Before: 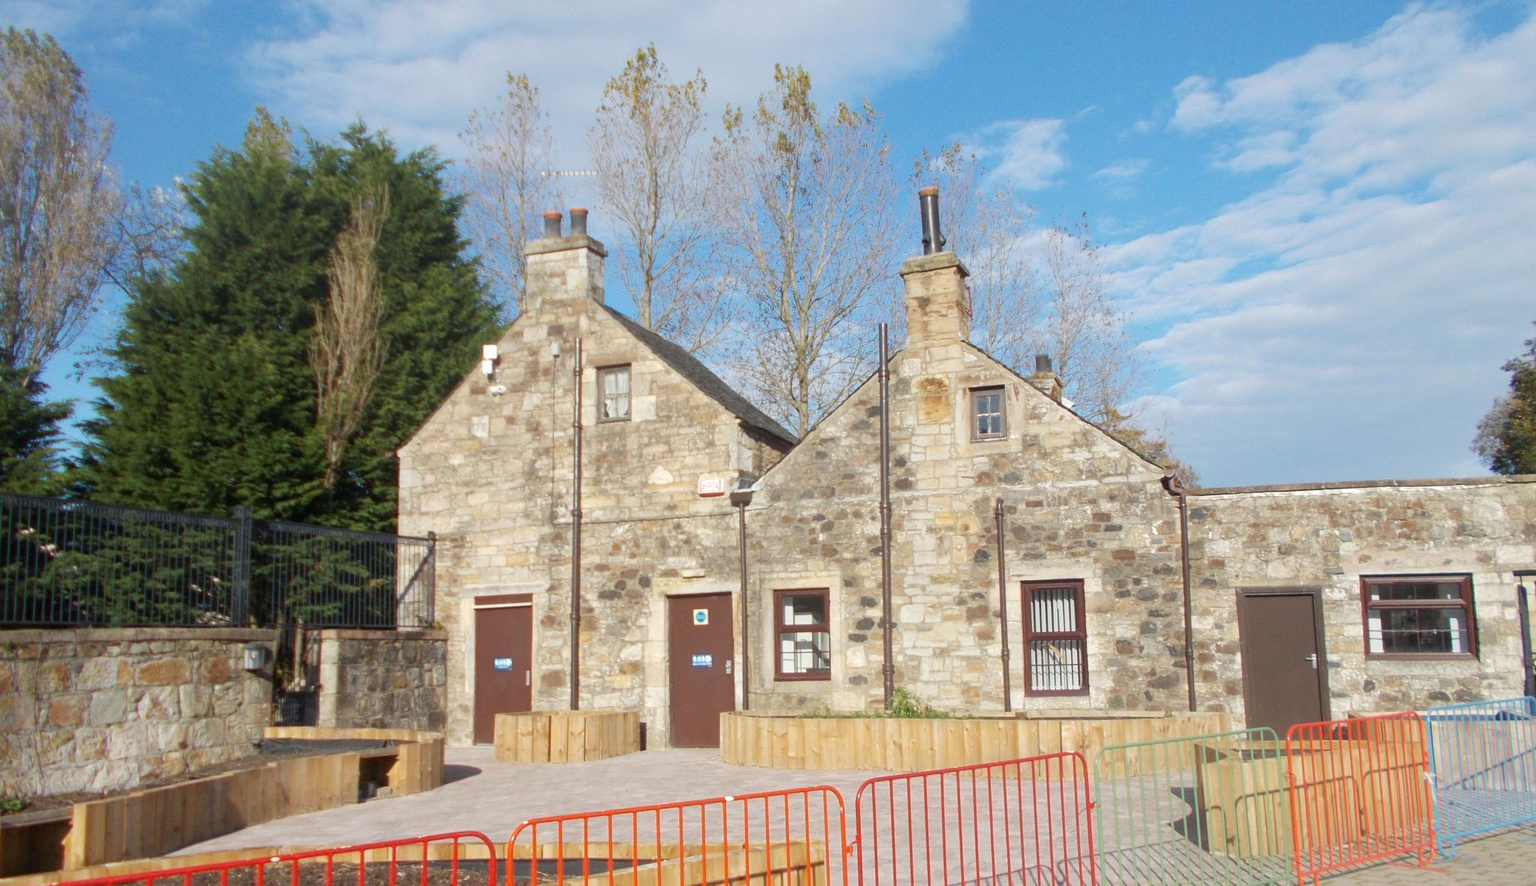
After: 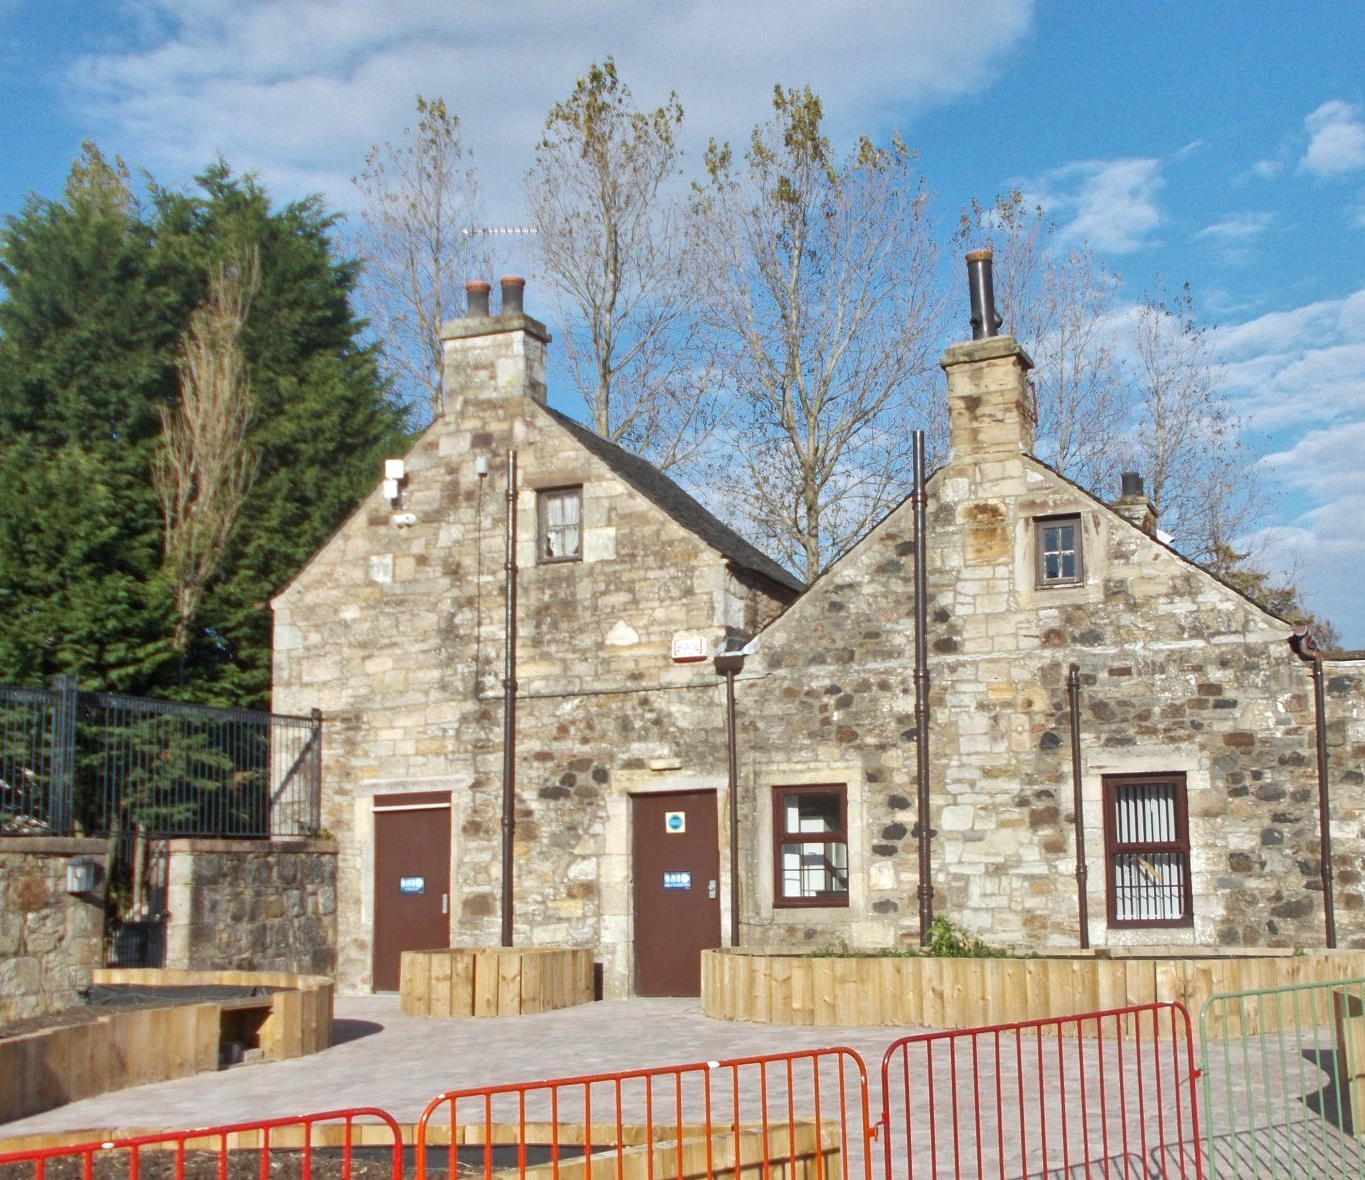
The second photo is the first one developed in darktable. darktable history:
local contrast: mode bilateral grid, contrast 28, coarseness 16, detail 115%, midtone range 0.2
white balance: red 0.982, blue 1.018
crop and rotate: left 12.648%, right 20.685%
shadows and highlights: highlights color adjustment 0%, soften with gaussian
exposure: black level correction -0.001, exposure 0.08 EV, compensate highlight preservation false
